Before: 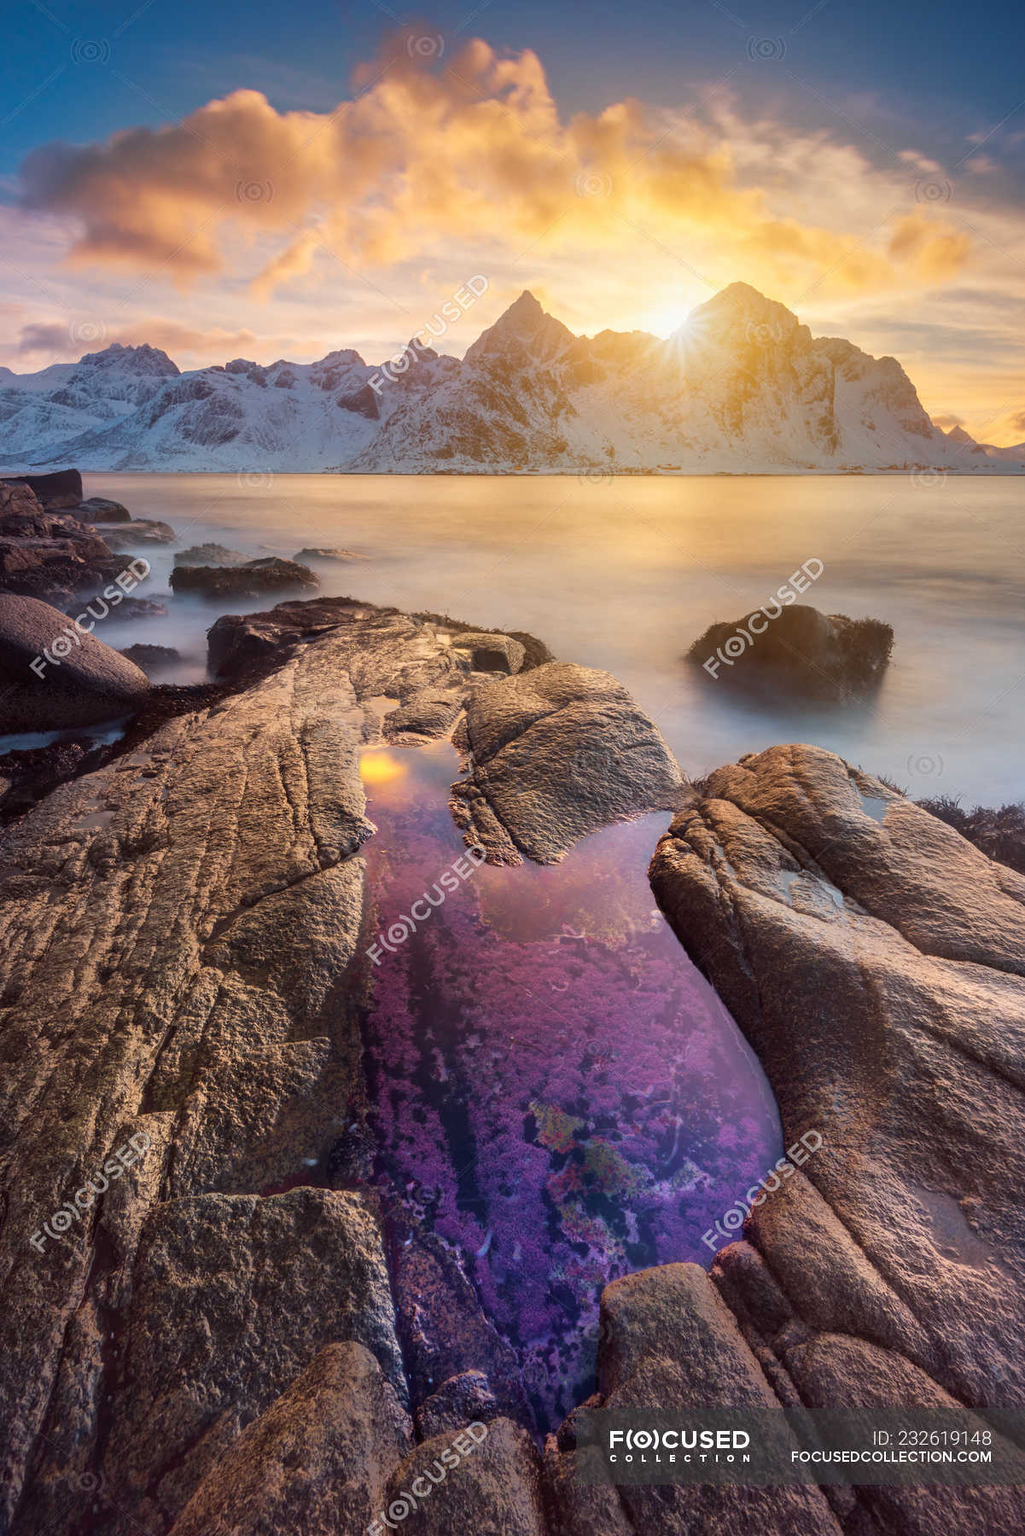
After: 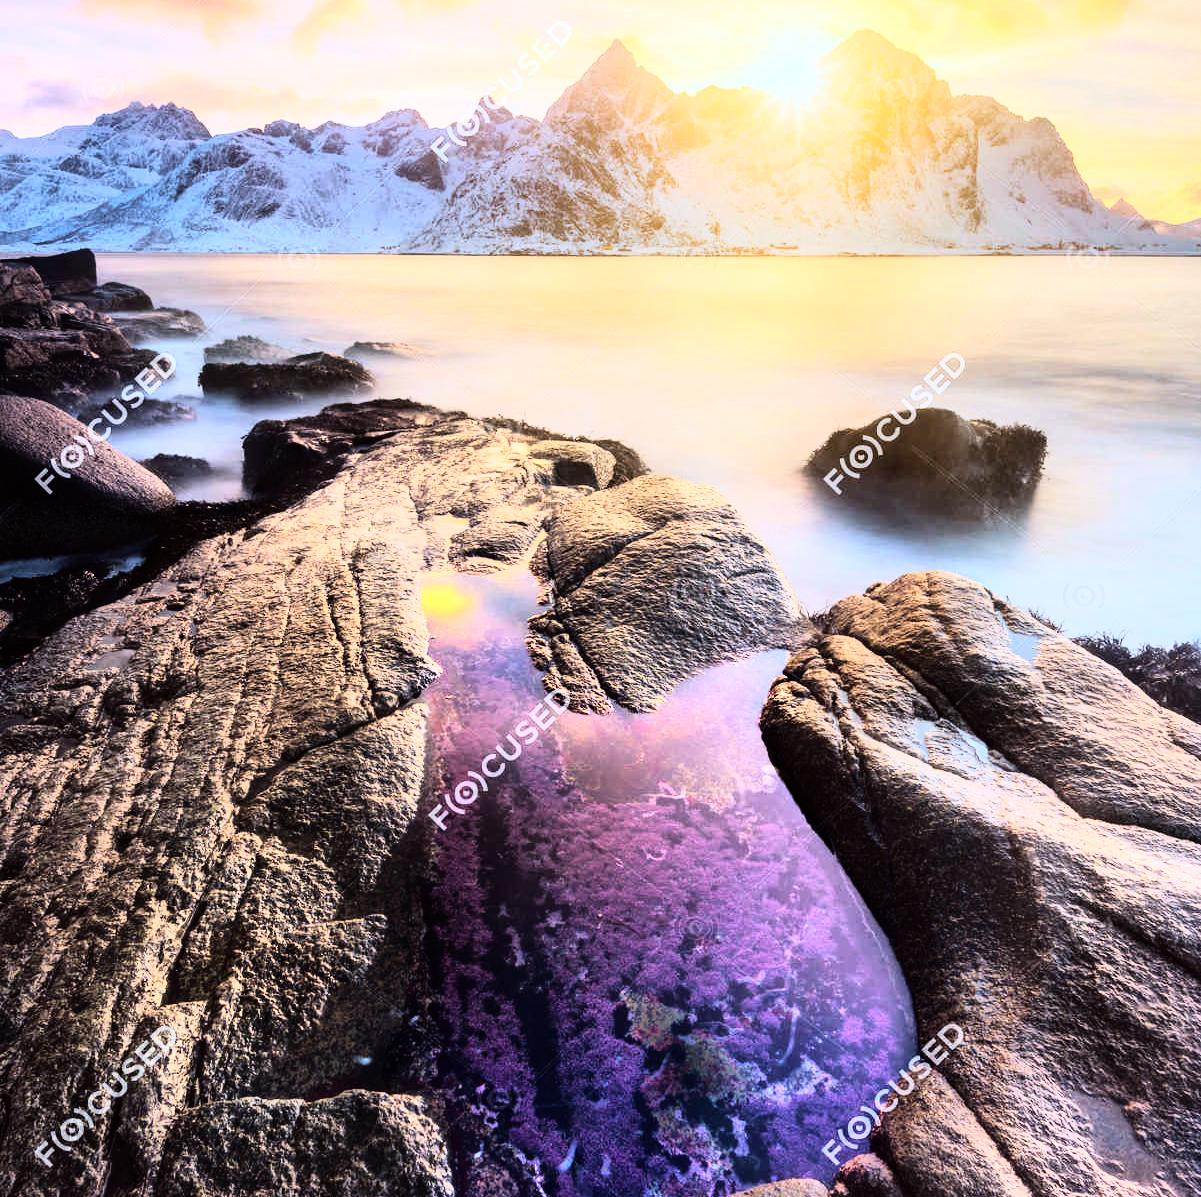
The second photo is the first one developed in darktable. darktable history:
rgb curve: curves: ch0 [(0, 0) (0.21, 0.15) (0.24, 0.21) (0.5, 0.75) (0.75, 0.96) (0.89, 0.99) (1, 1)]; ch1 [(0, 0.02) (0.21, 0.13) (0.25, 0.2) (0.5, 0.67) (0.75, 0.9) (0.89, 0.97) (1, 1)]; ch2 [(0, 0.02) (0.21, 0.13) (0.25, 0.2) (0.5, 0.67) (0.75, 0.9) (0.89, 0.97) (1, 1)], compensate middle gray true
crop: top 16.727%, bottom 16.727%
white balance: red 0.924, blue 1.095
